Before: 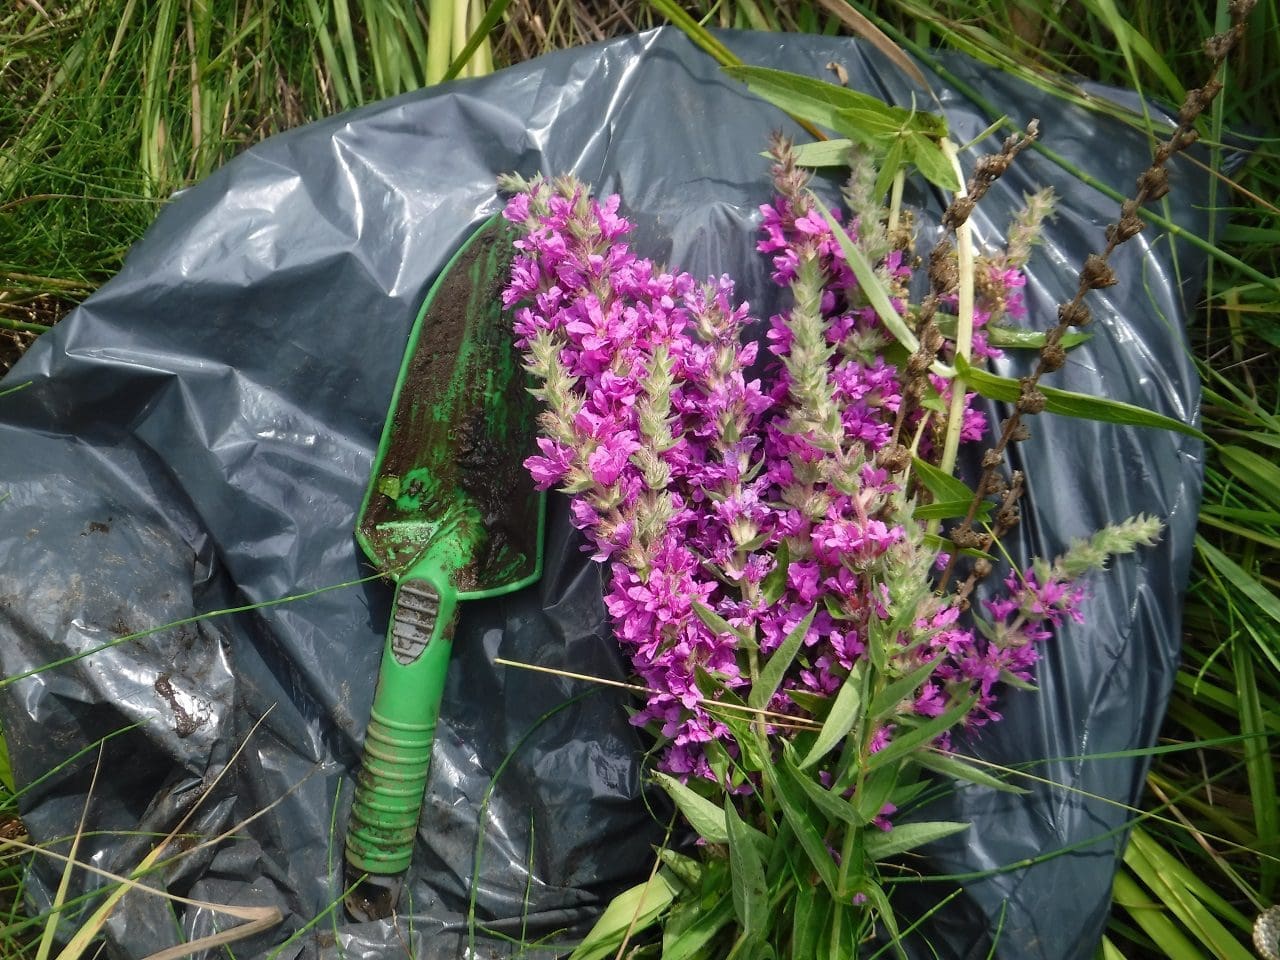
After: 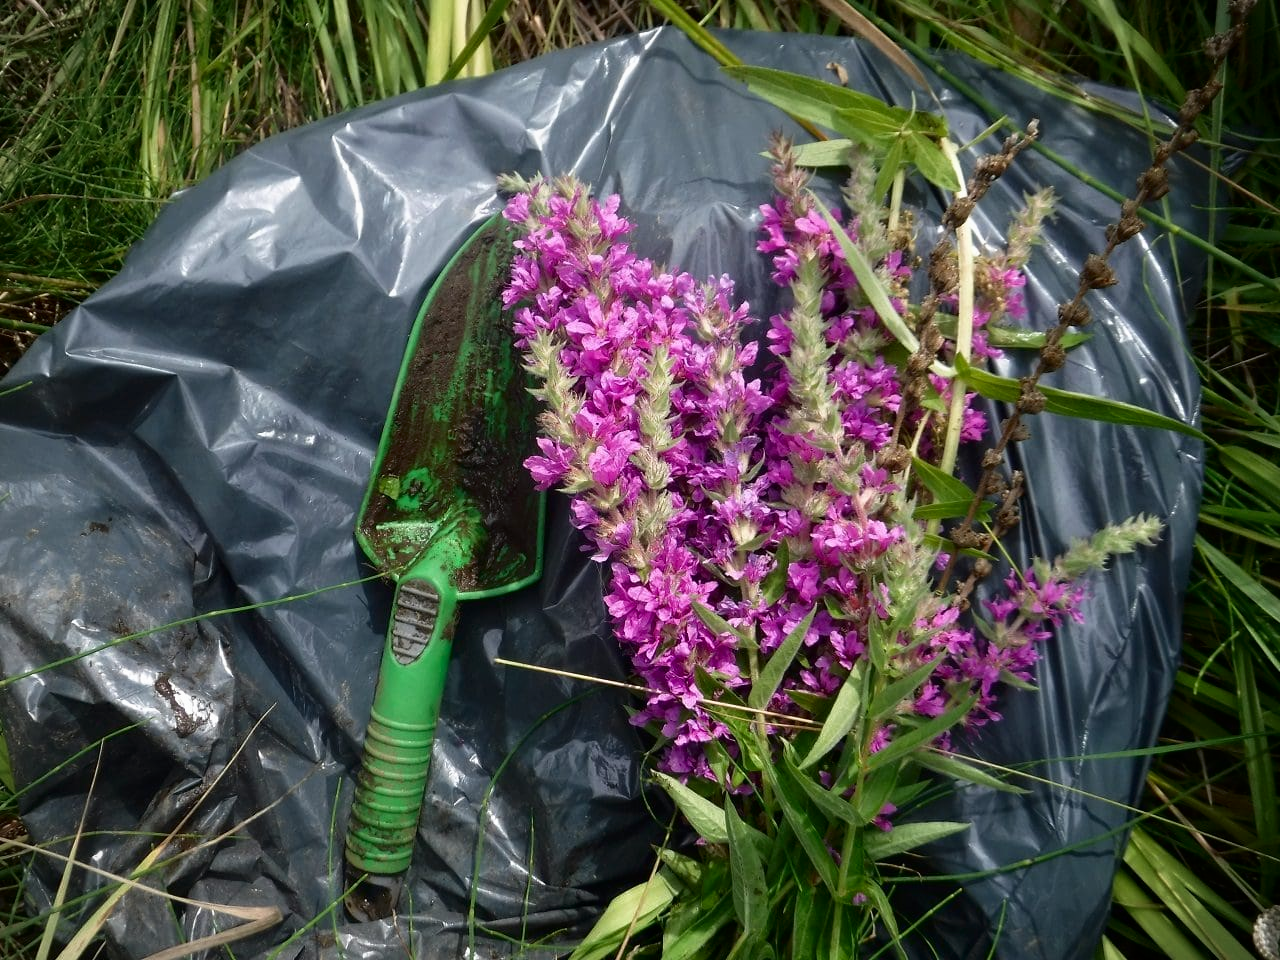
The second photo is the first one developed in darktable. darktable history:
vignetting: fall-off start 91.79%
shadows and highlights: shadows -64.12, white point adjustment -5.35, highlights 60.98
